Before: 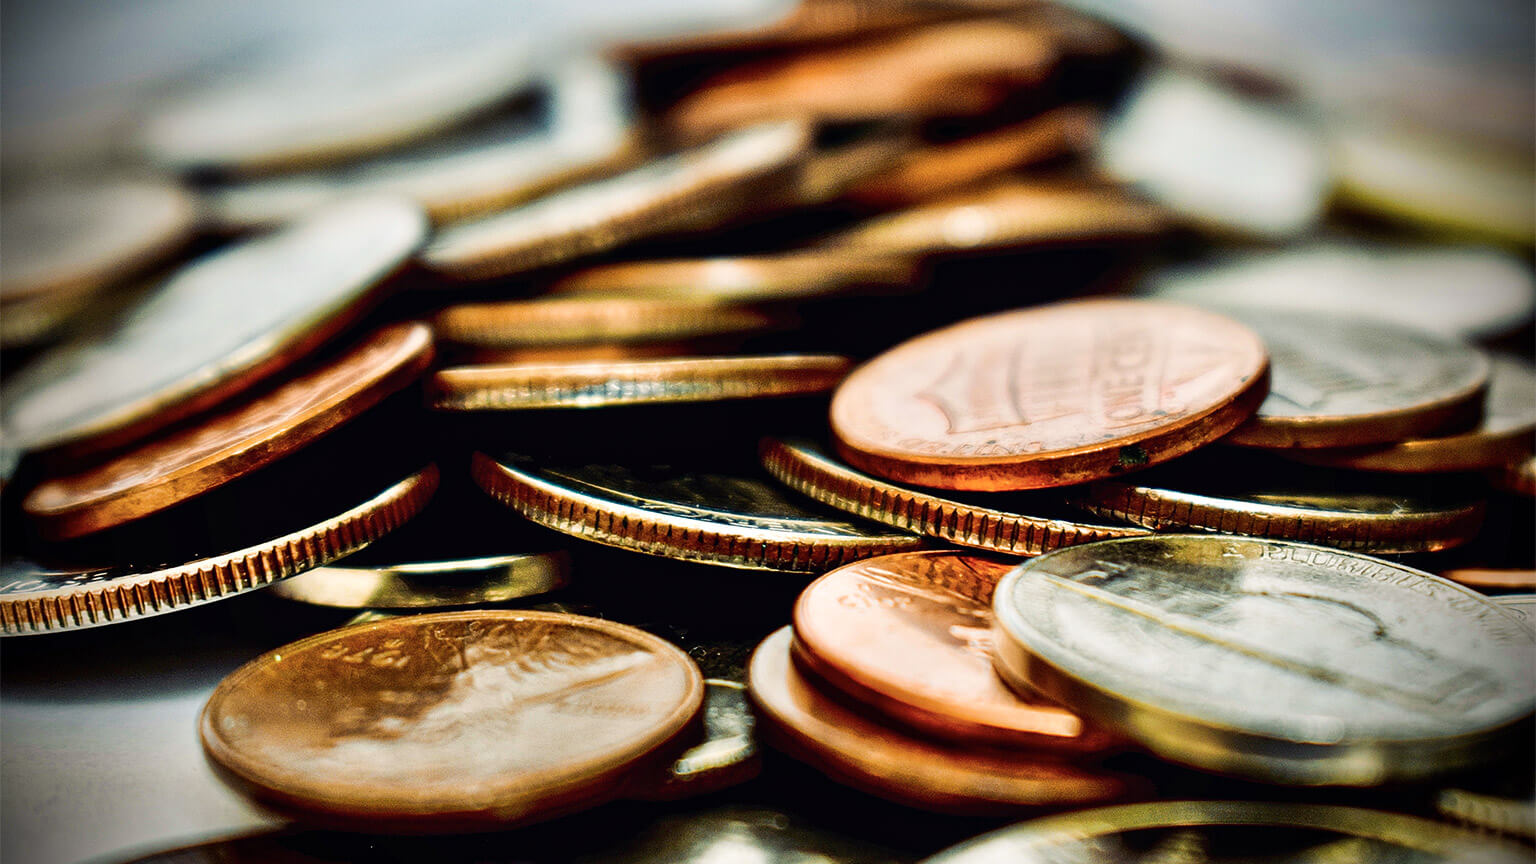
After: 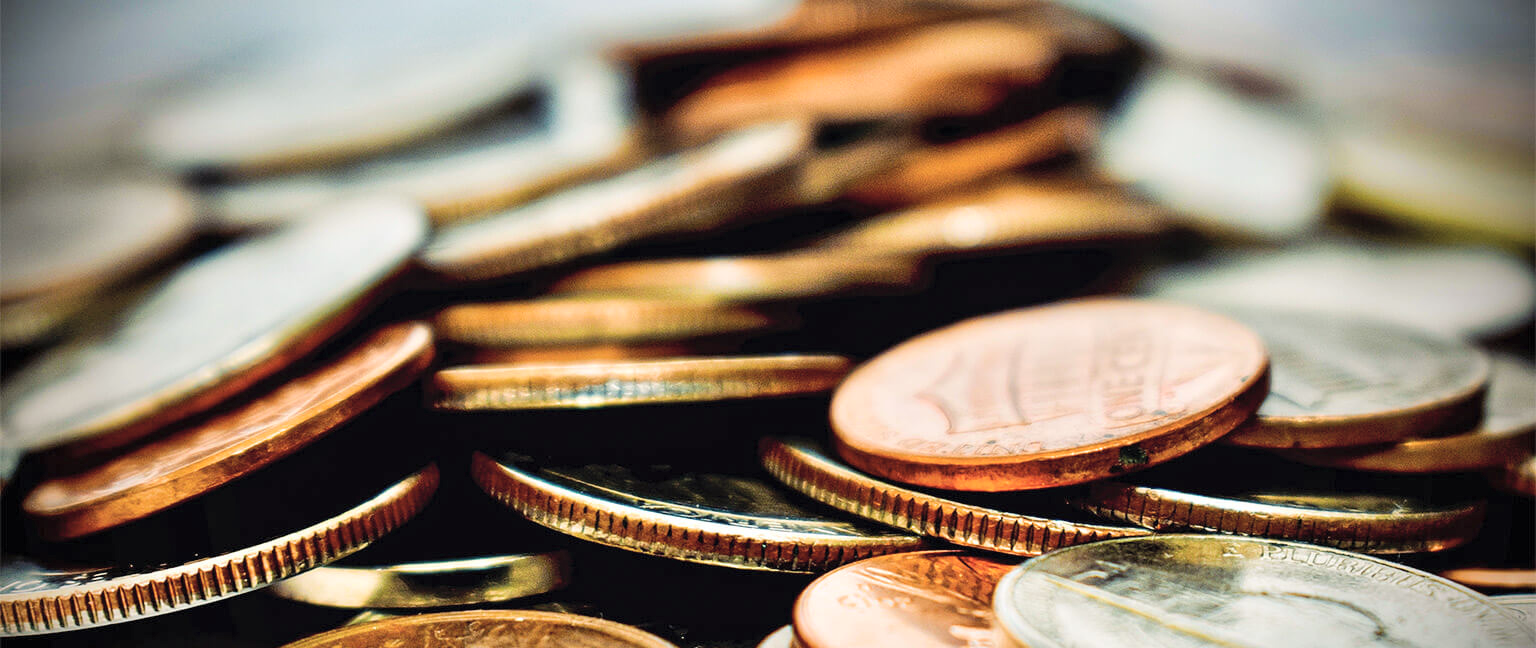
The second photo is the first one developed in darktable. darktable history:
crop: bottom 24.993%
contrast brightness saturation: brightness 0.145
